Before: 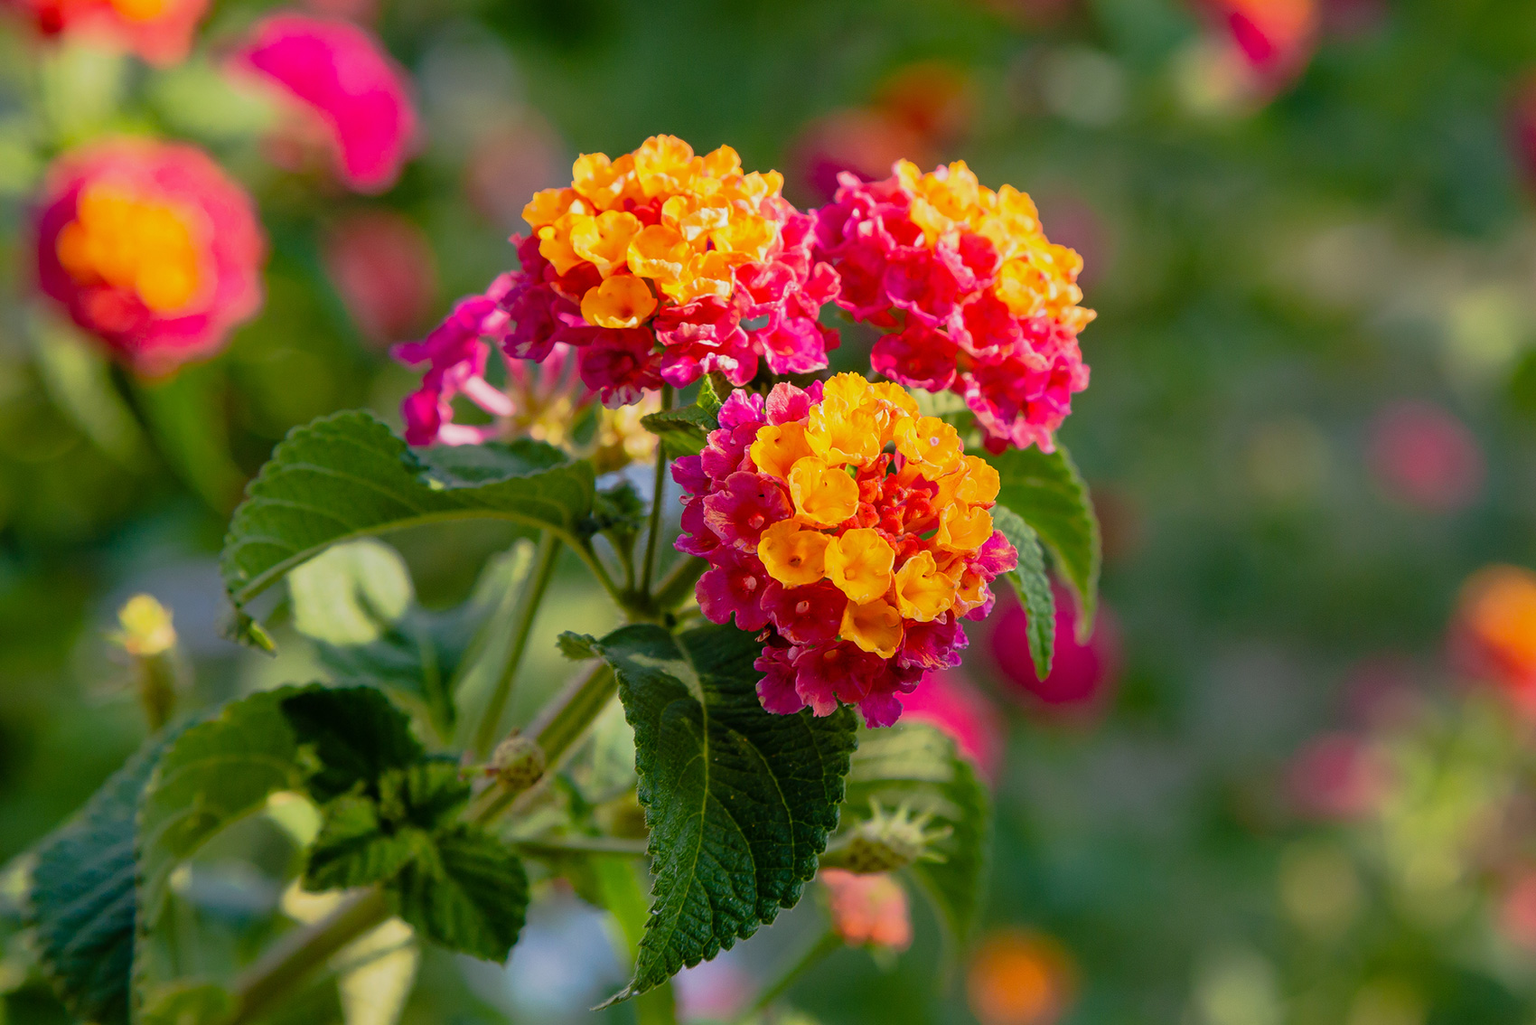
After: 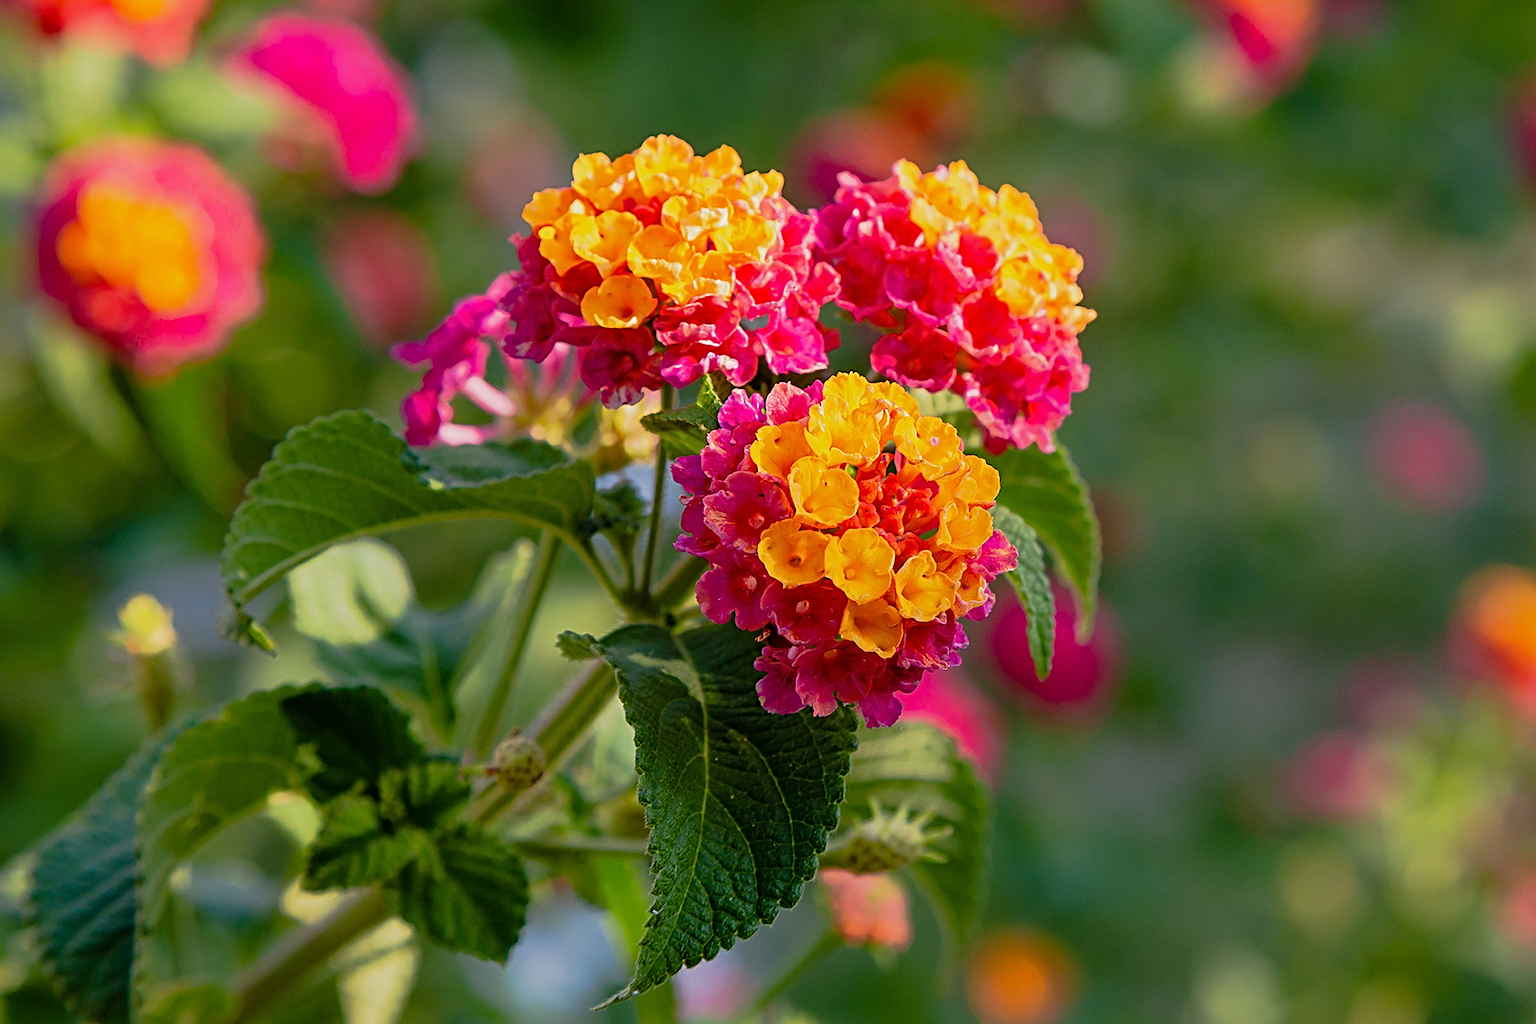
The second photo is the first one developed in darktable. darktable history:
sharpen: radius 3.119
